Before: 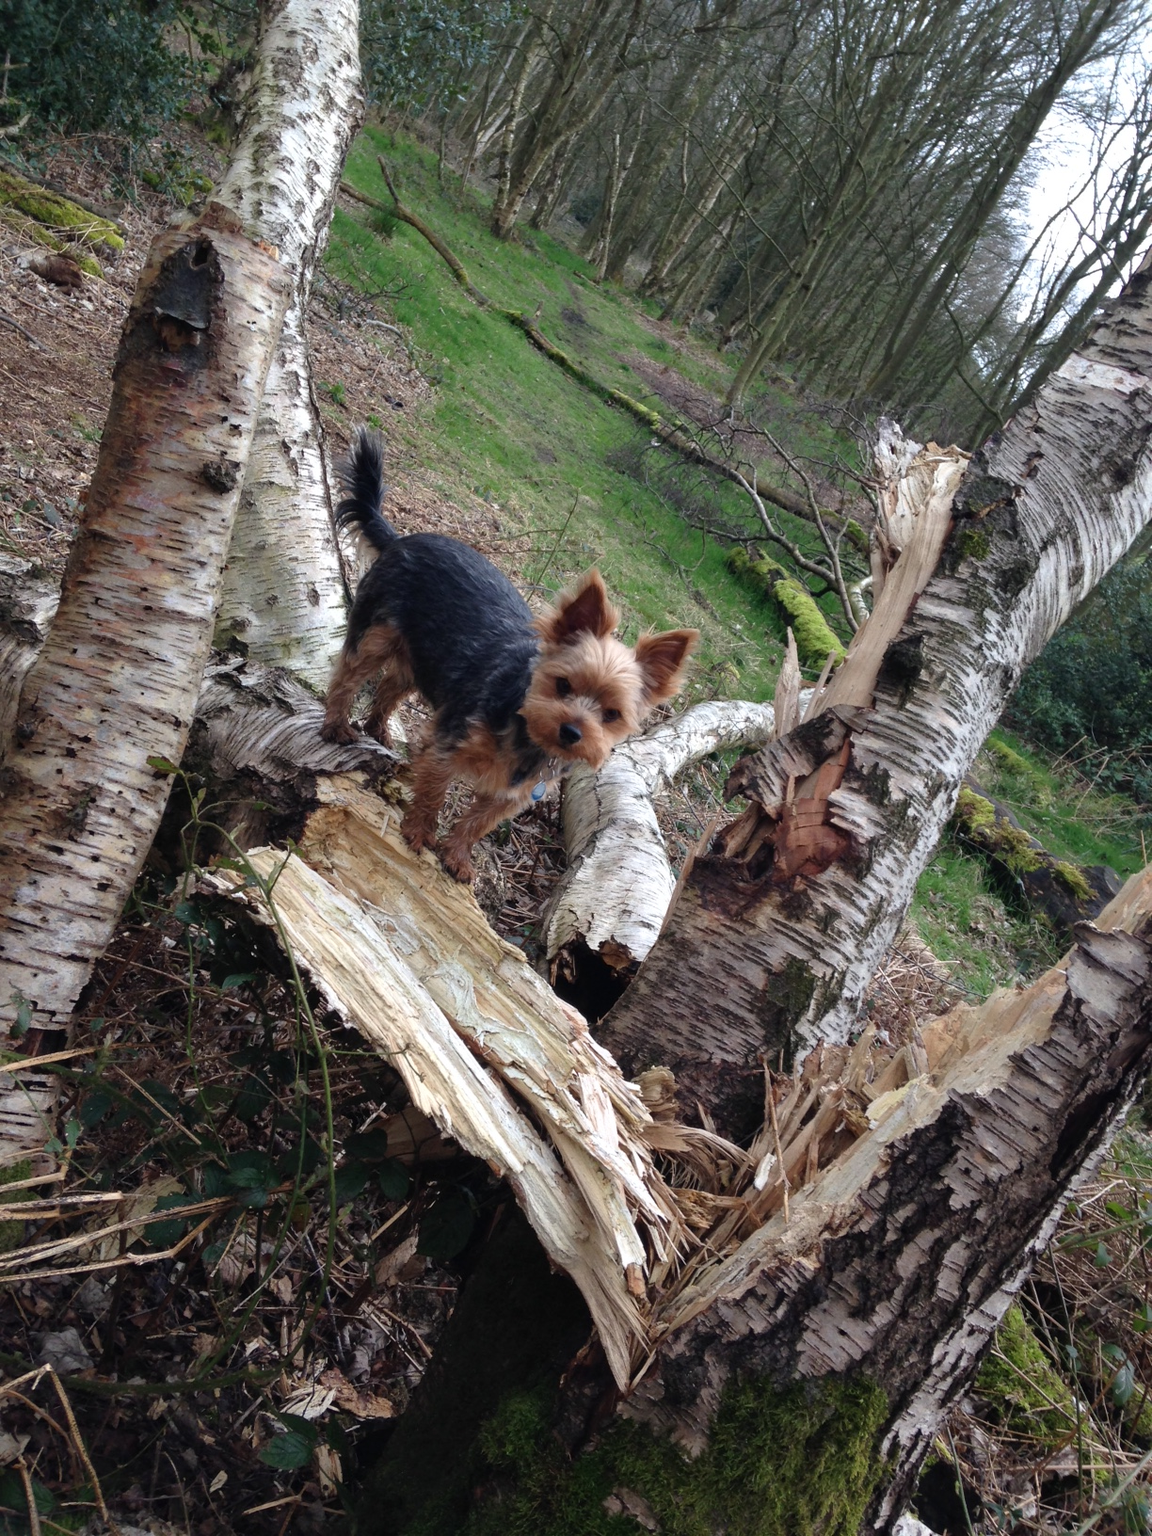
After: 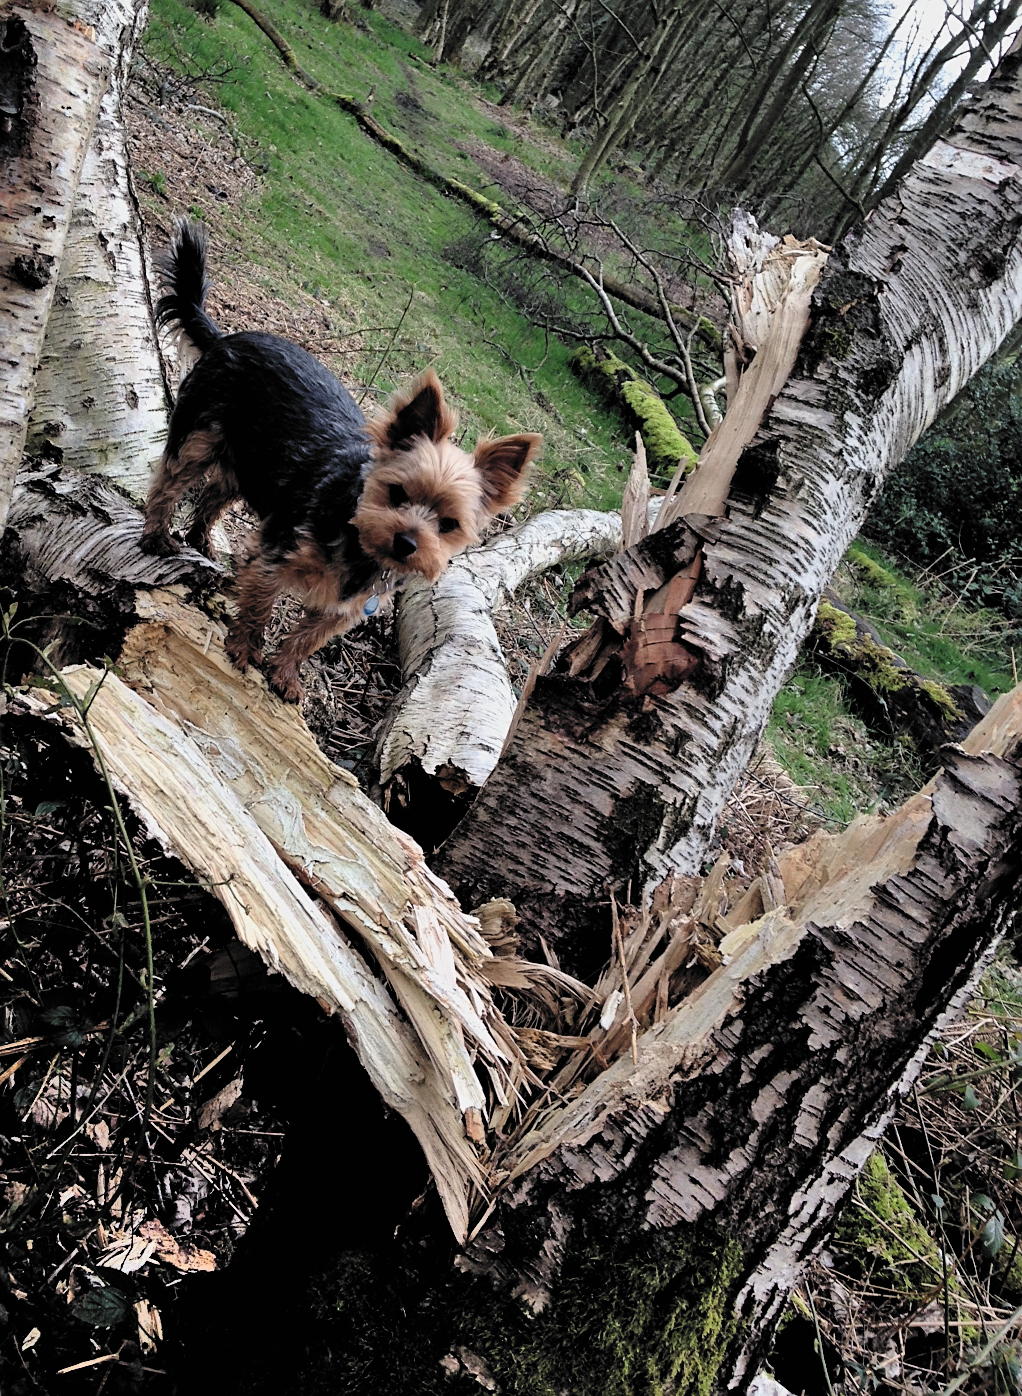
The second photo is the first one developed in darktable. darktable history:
sharpen: on, module defaults
crop: left 16.483%, top 14.443%
shadows and highlights: low approximation 0.01, soften with gaussian
filmic rgb: black relative exposure -5.02 EV, white relative exposure 3.21 EV, hardness 3.48, contrast 1.192, highlights saturation mix -31.06%, color science v6 (2022)
